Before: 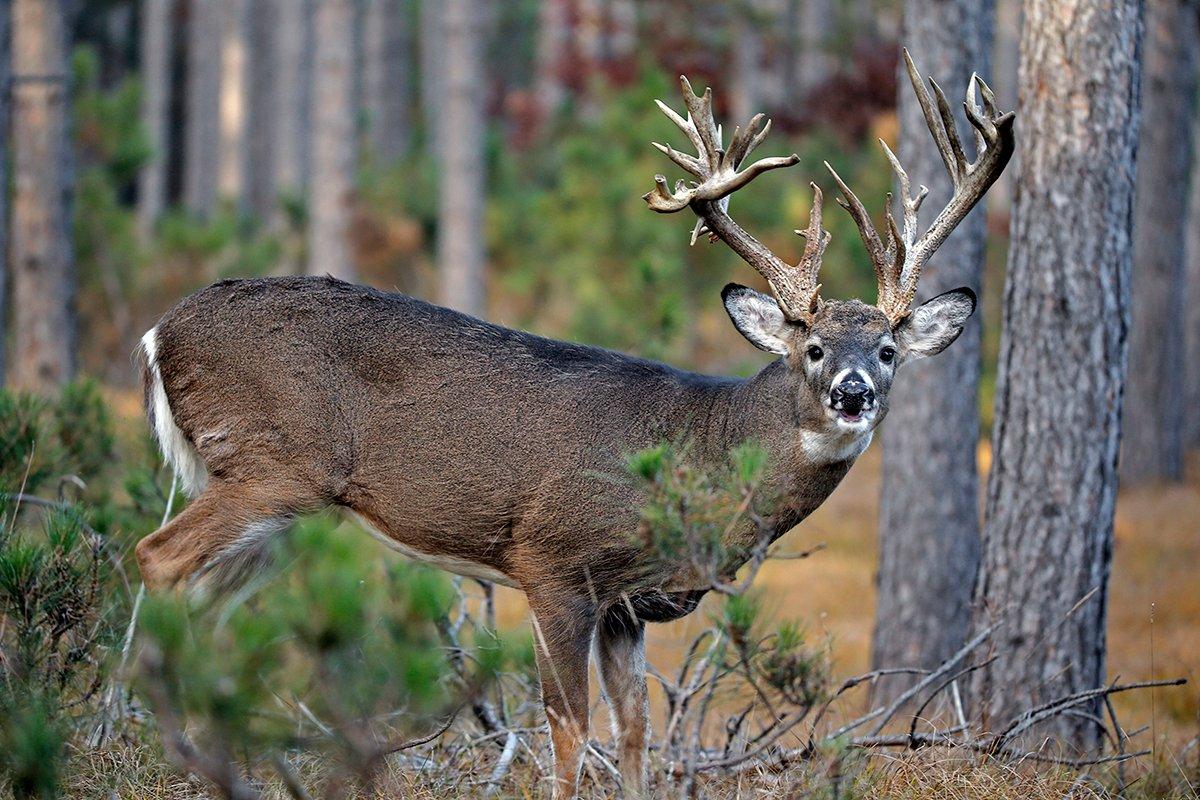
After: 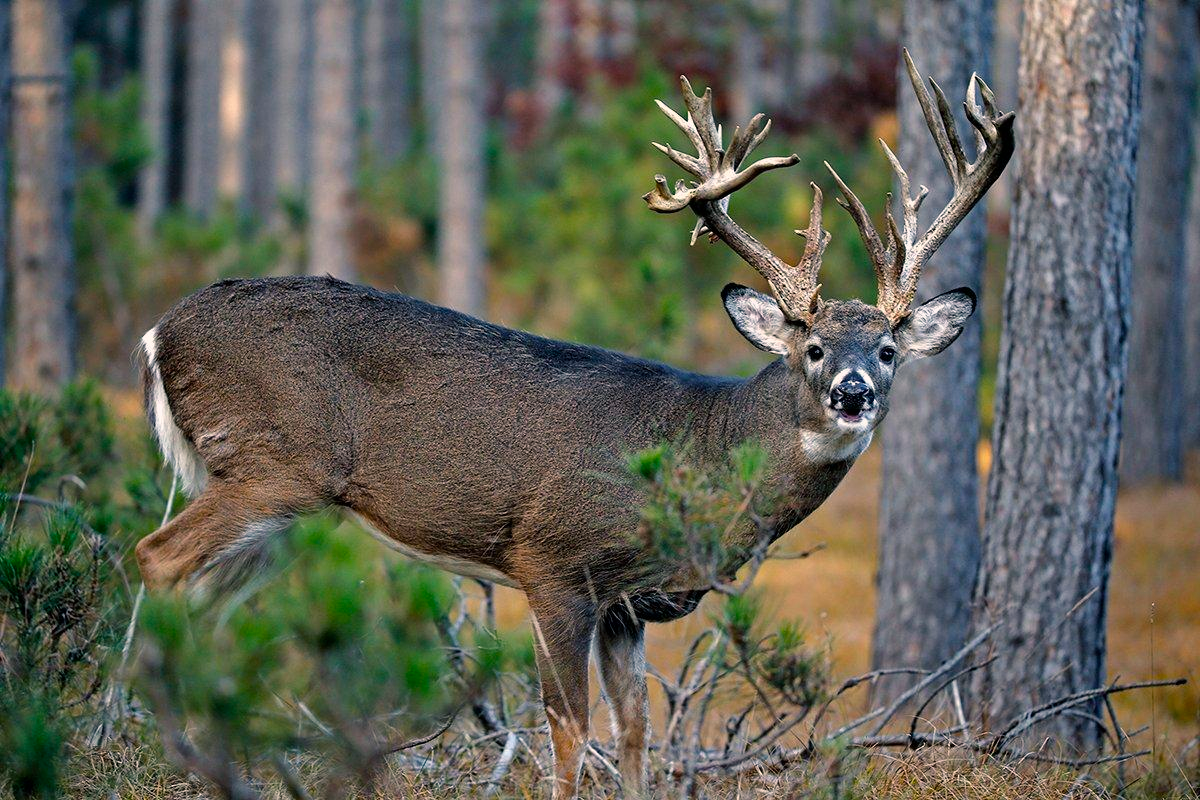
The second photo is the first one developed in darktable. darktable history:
color balance rgb: power › luminance -7.822%, power › chroma 1.09%, power › hue 217.05°, highlights gain › chroma 3.019%, highlights gain › hue 54.72°, linear chroma grading › shadows 19.583%, linear chroma grading › highlights 2.43%, linear chroma grading › mid-tones 9.984%, perceptual saturation grading › global saturation 0.927%, global vibrance 20%
